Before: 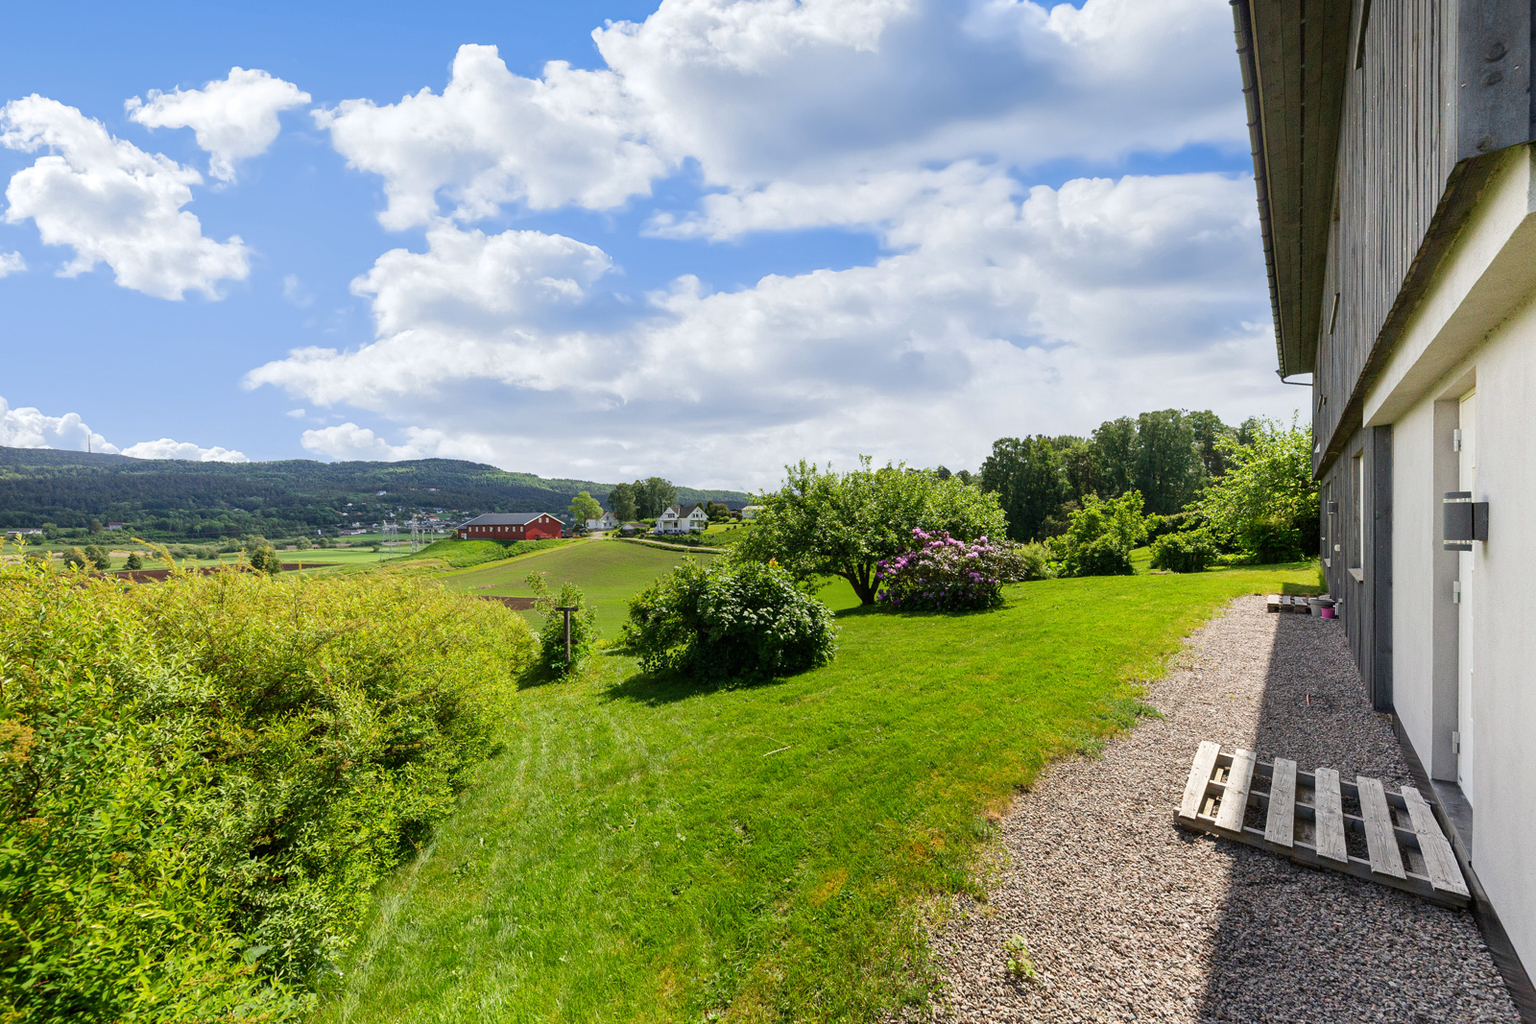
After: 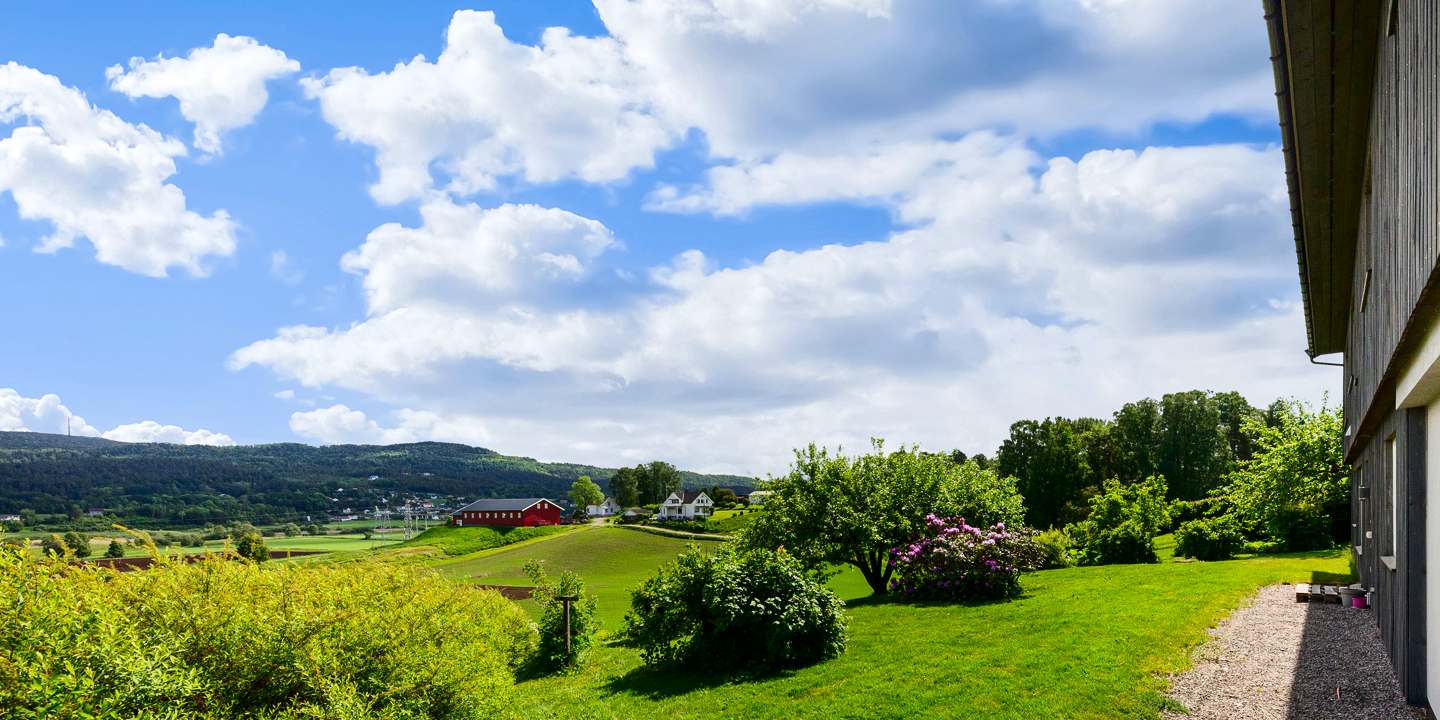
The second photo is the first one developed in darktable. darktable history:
crop: left 1.509%, top 3.452%, right 7.696%, bottom 28.452%
contrast brightness saturation: contrast 0.19, brightness -0.11, saturation 0.21
